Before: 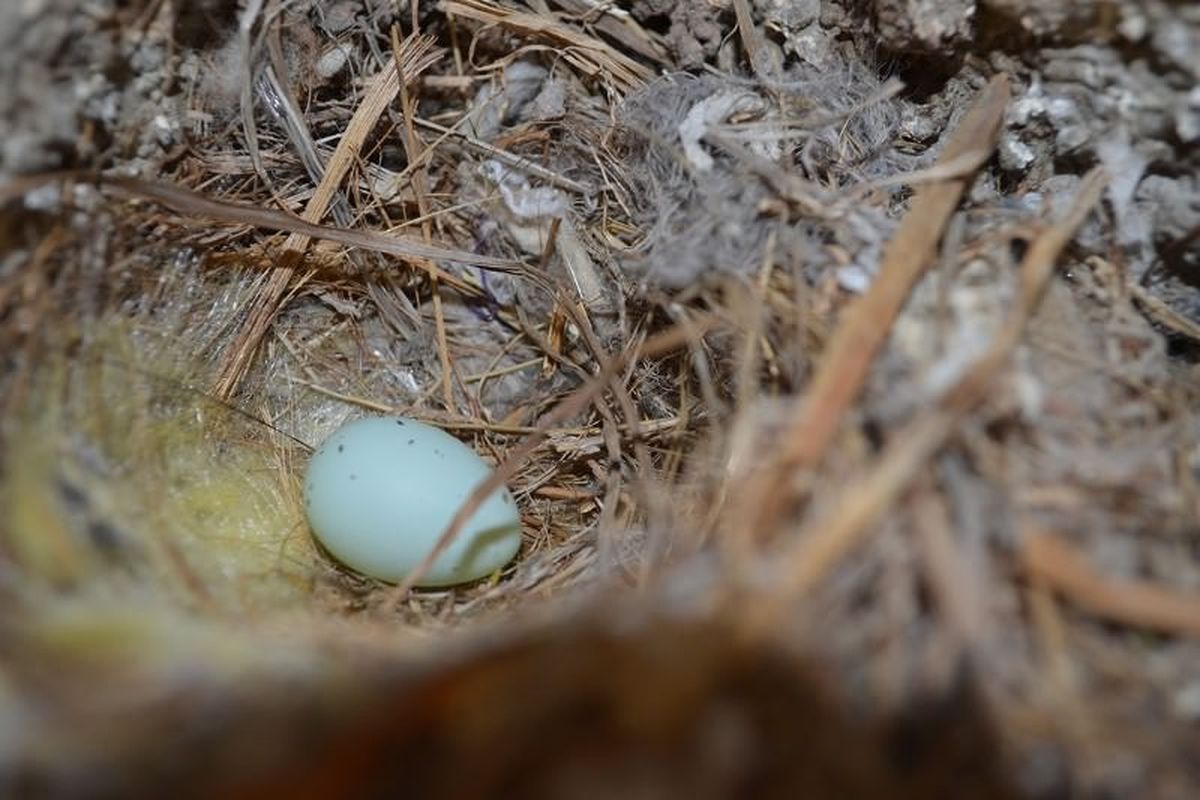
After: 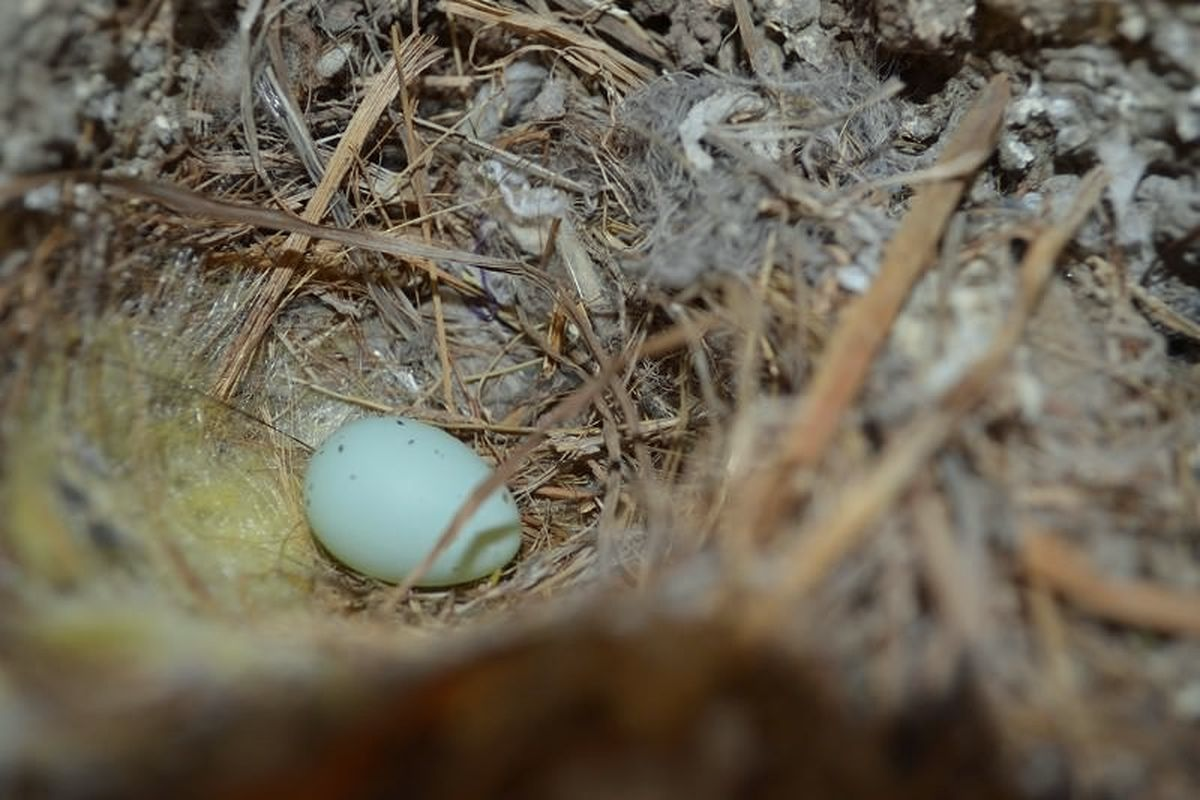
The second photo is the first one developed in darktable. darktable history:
color correction: highlights a* -4.69, highlights b* 5.06, saturation 0.947
